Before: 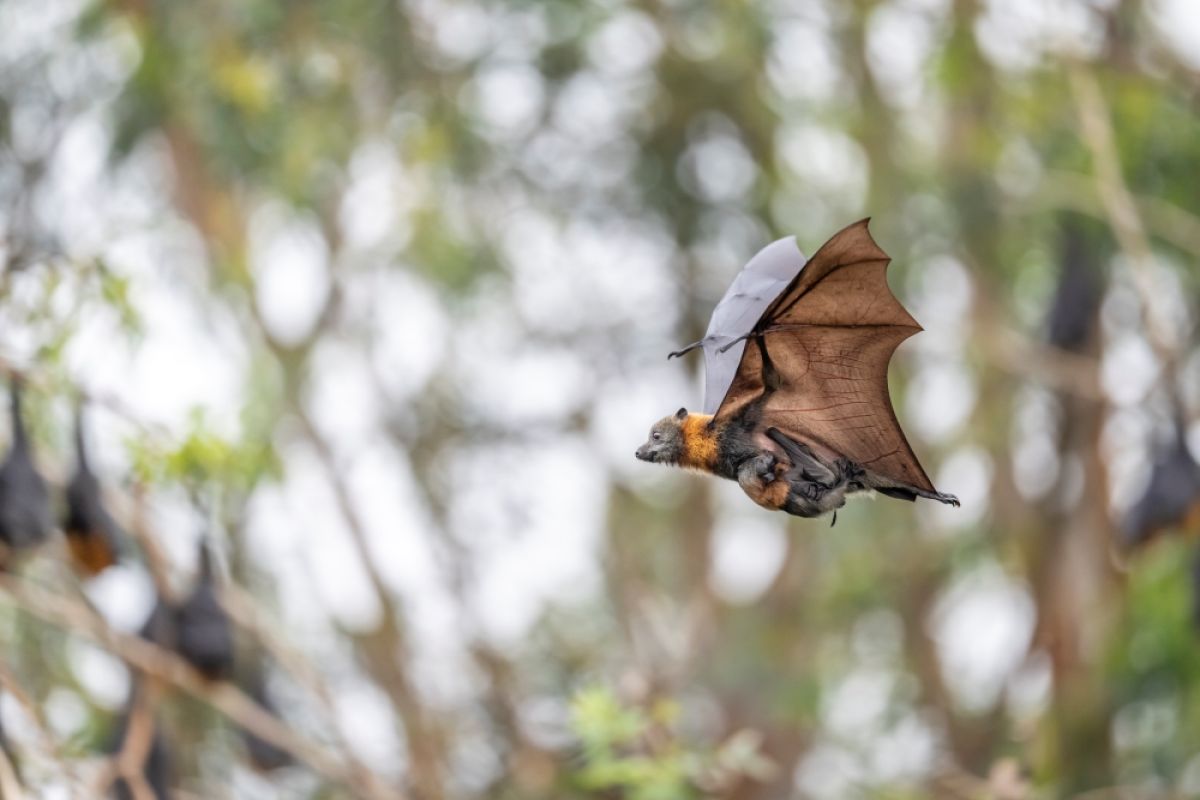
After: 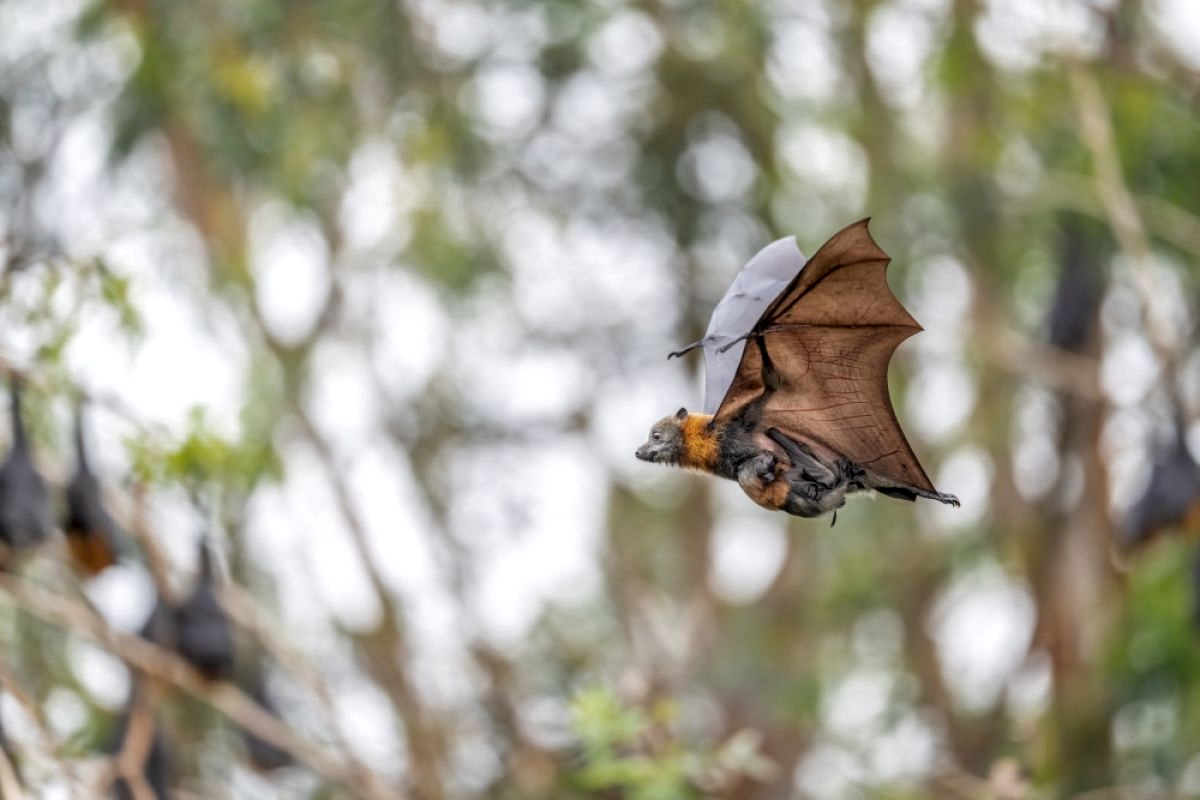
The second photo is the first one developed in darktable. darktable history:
local contrast: on, module defaults
color zones: curves: ch0 [(0, 0.425) (0.143, 0.422) (0.286, 0.42) (0.429, 0.419) (0.571, 0.419) (0.714, 0.42) (0.857, 0.422) (1, 0.425)]
